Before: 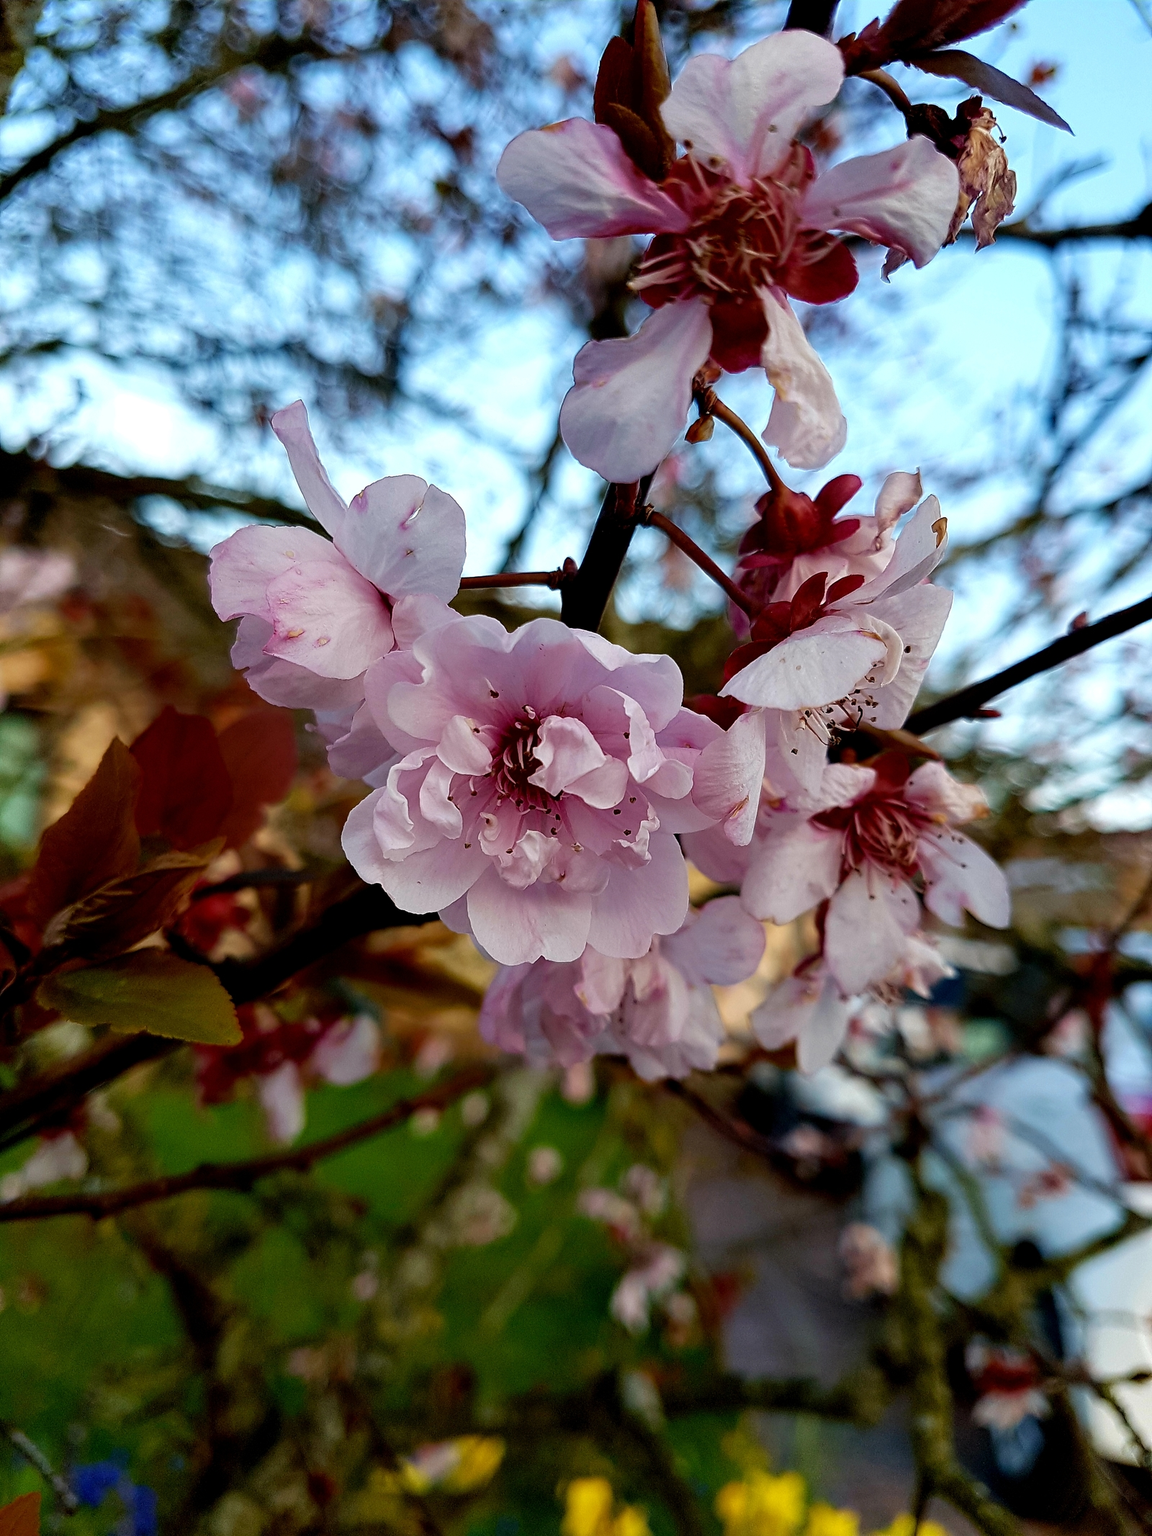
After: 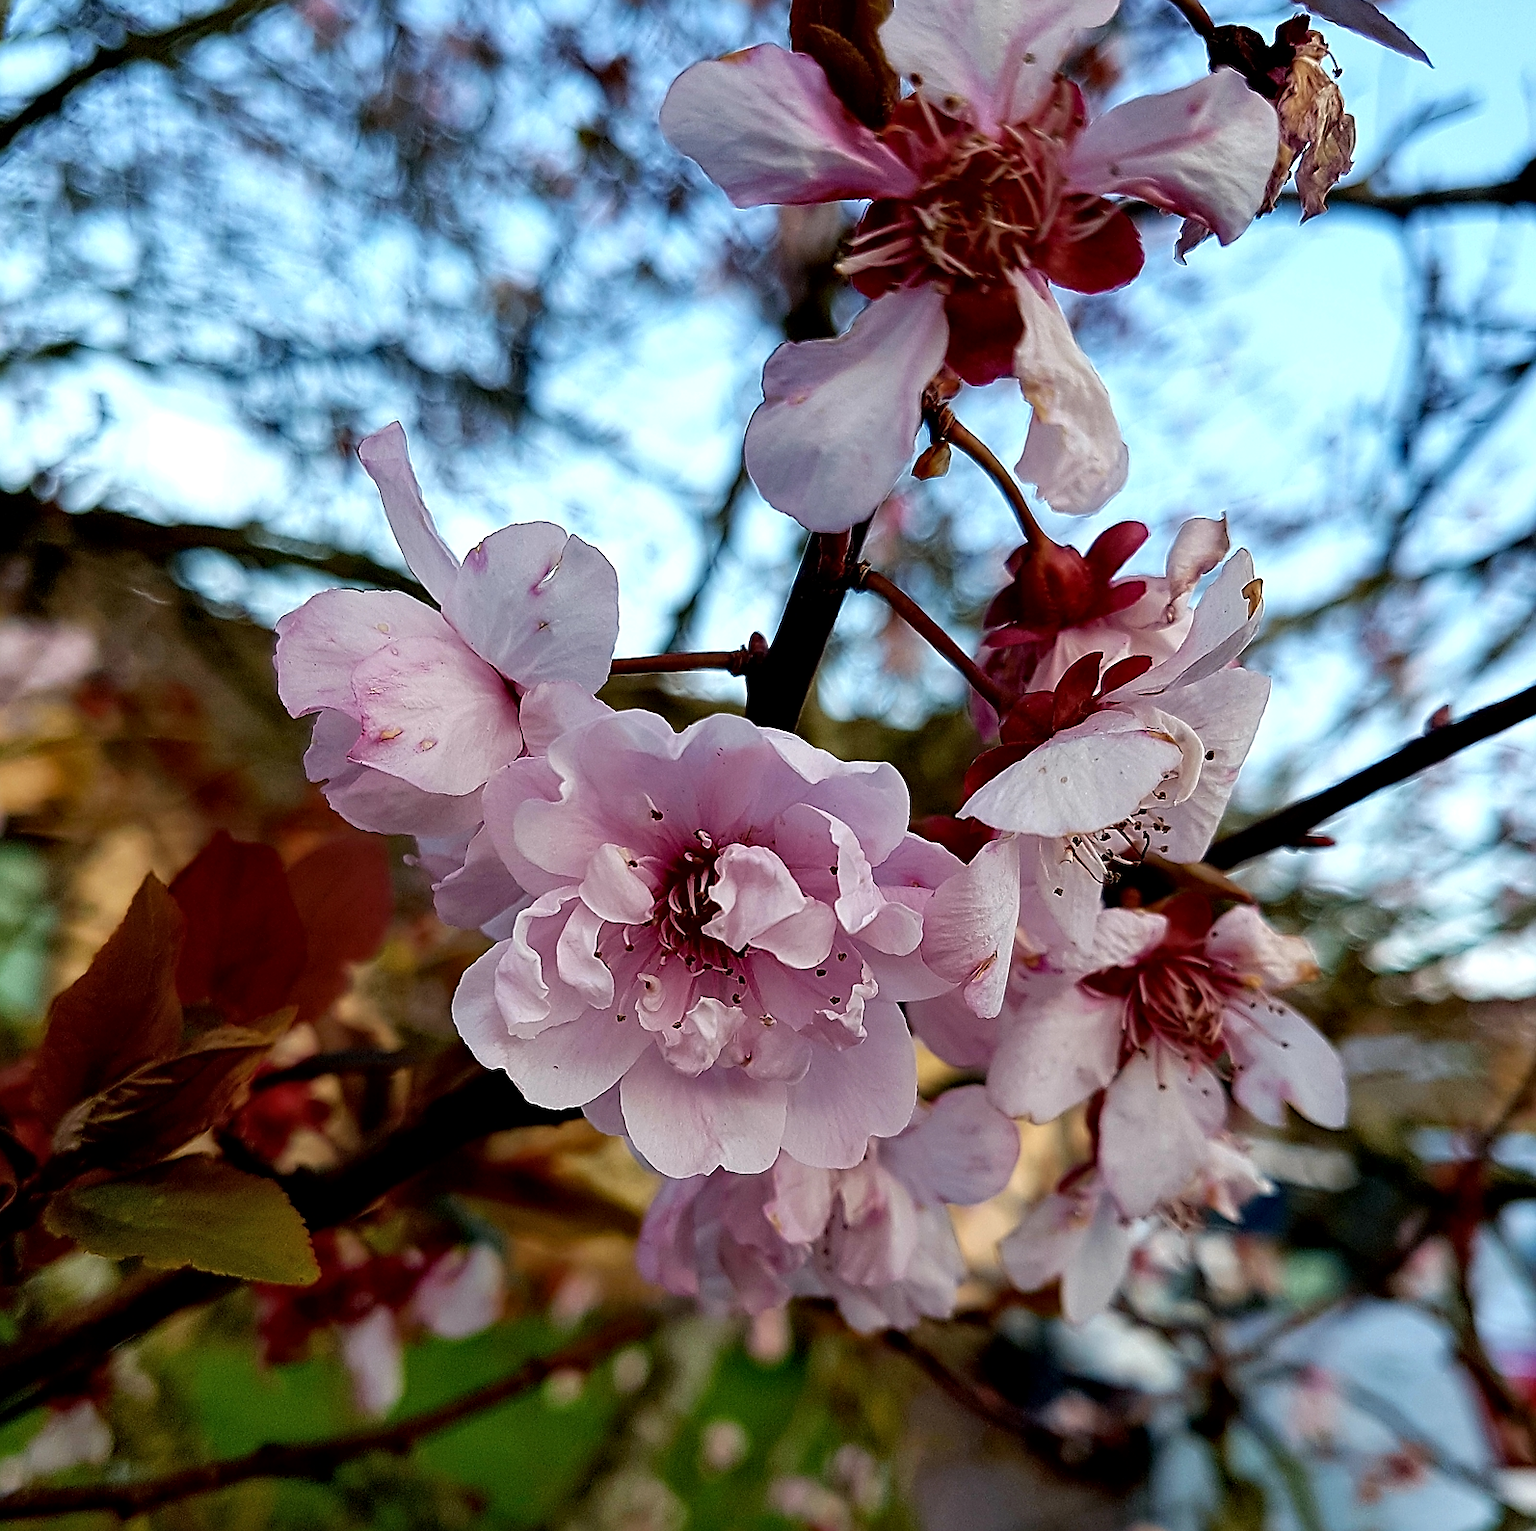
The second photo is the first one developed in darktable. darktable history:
local contrast: mode bilateral grid, contrast 20, coarseness 51, detail 119%, midtone range 0.2
sharpen: on, module defaults
crop: left 0.374%, top 5.56%, bottom 19.909%
